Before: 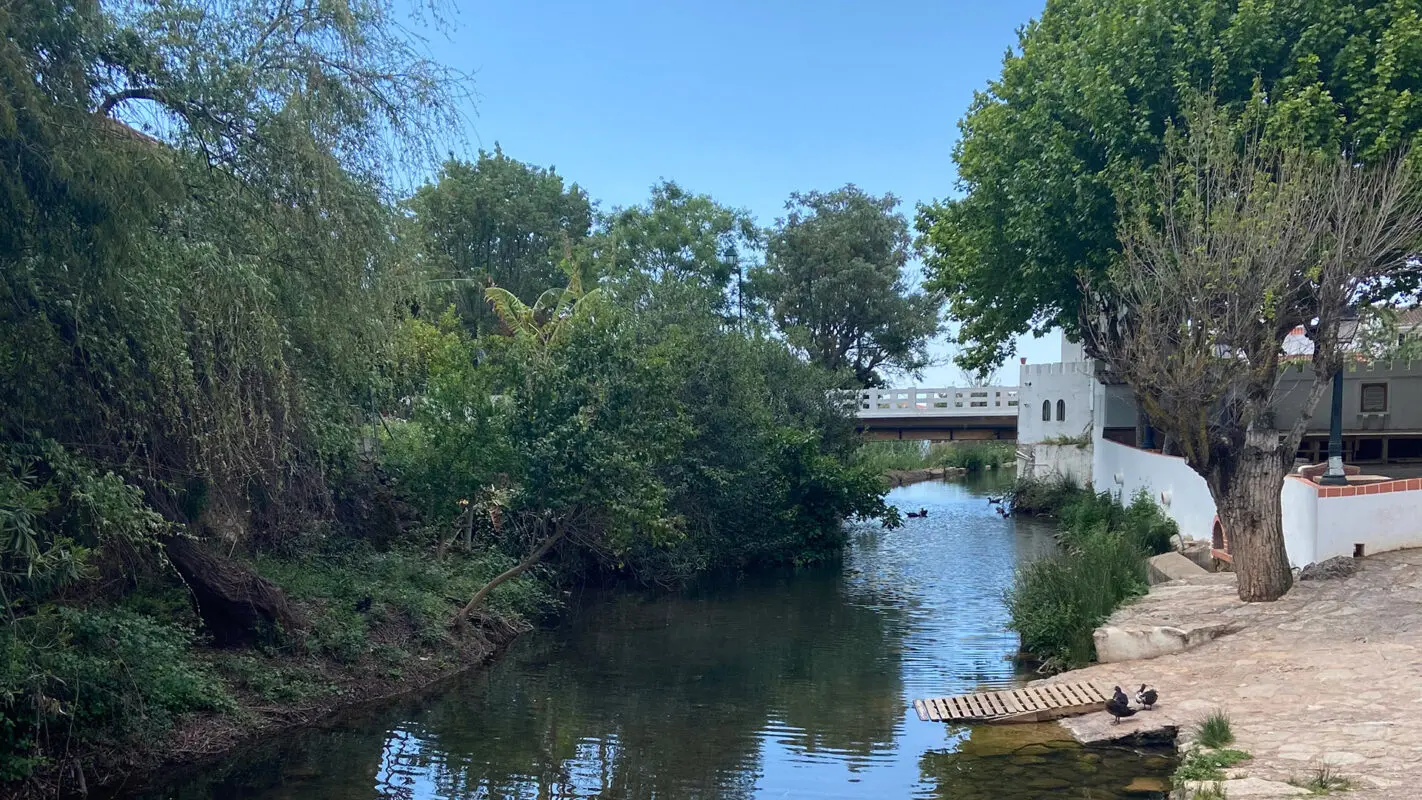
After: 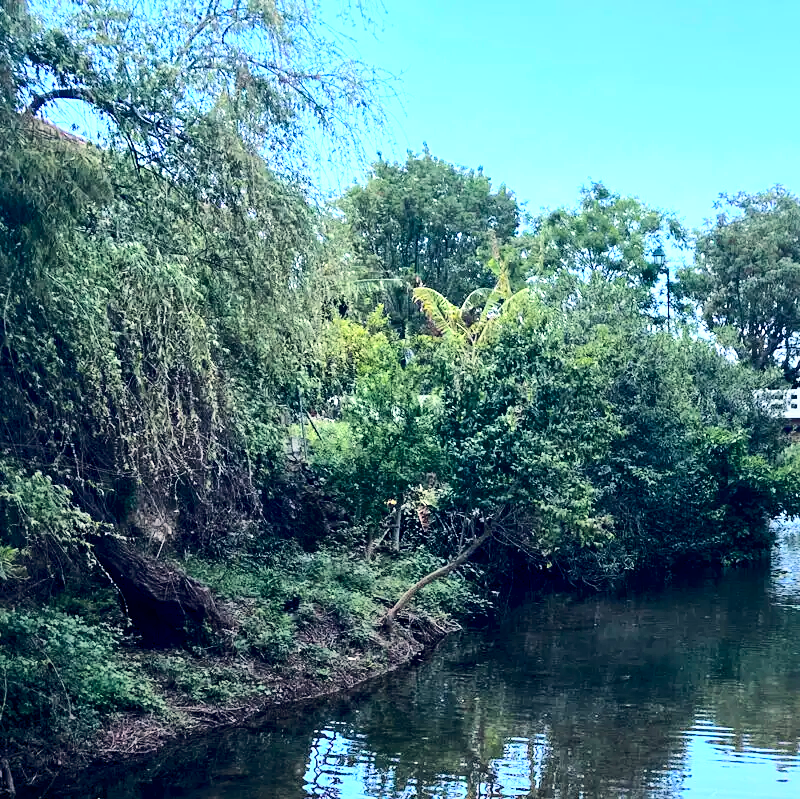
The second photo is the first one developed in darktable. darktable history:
contrast brightness saturation: contrast 0.2, brightness 0.16, saturation 0.22
local contrast: mode bilateral grid, contrast 70, coarseness 75, detail 180%, midtone range 0.2
color balance rgb: shadows lift › hue 87.51°, highlights gain › chroma 1.35%, highlights gain › hue 55.1°, global offset › chroma 0.13%, global offset › hue 253.66°, perceptual saturation grading › global saturation 16.38%
base curve: curves: ch0 [(0, 0) (0.028, 0.03) (0.121, 0.232) (0.46, 0.748) (0.859, 0.968) (1, 1)]
crop: left 5.114%, right 38.589%
